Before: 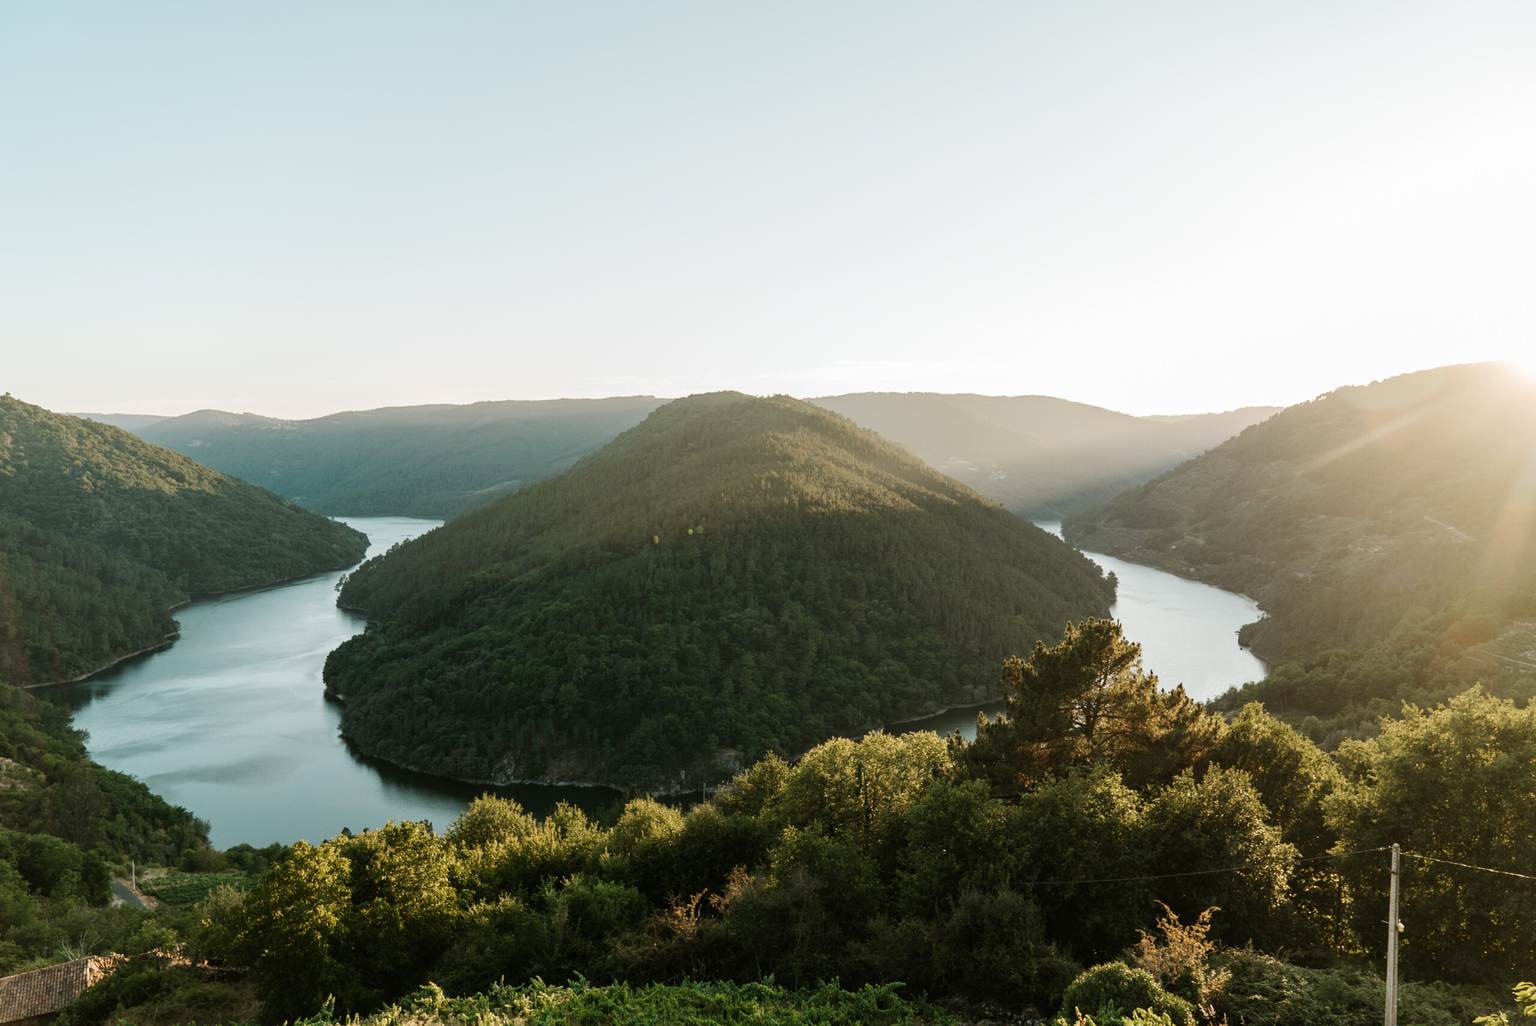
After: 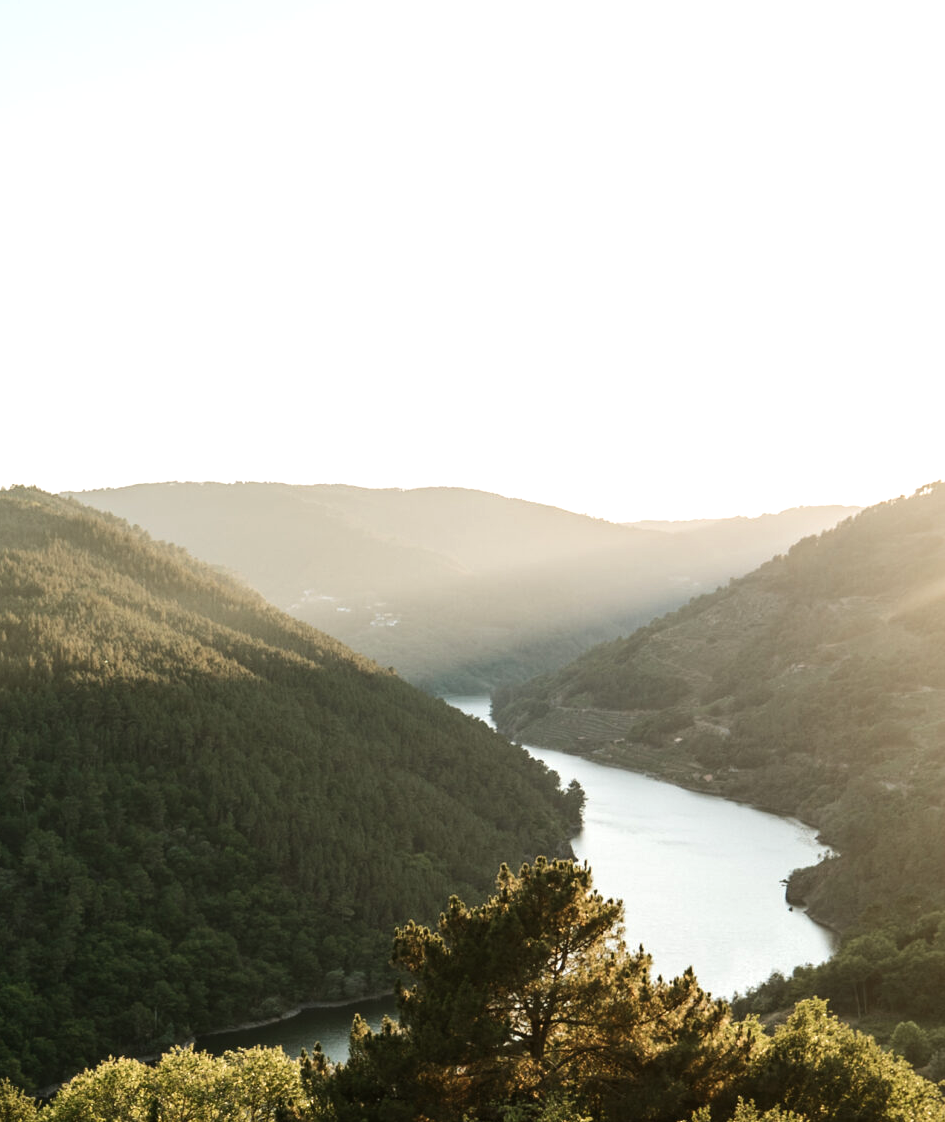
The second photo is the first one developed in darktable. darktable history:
crop and rotate: left 49.936%, top 10.094%, right 13.136%, bottom 24.256%
tone equalizer: -8 EV -0.417 EV, -7 EV -0.389 EV, -6 EV -0.333 EV, -5 EV -0.222 EV, -3 EV 0.222 EV, -2 EV 0.333 EV, -1 EV 0.389 EV, +0 EV 0.417 EV, edges refinement/feathering 500, mask exposure compensation -1.57 EV, preserve details no
